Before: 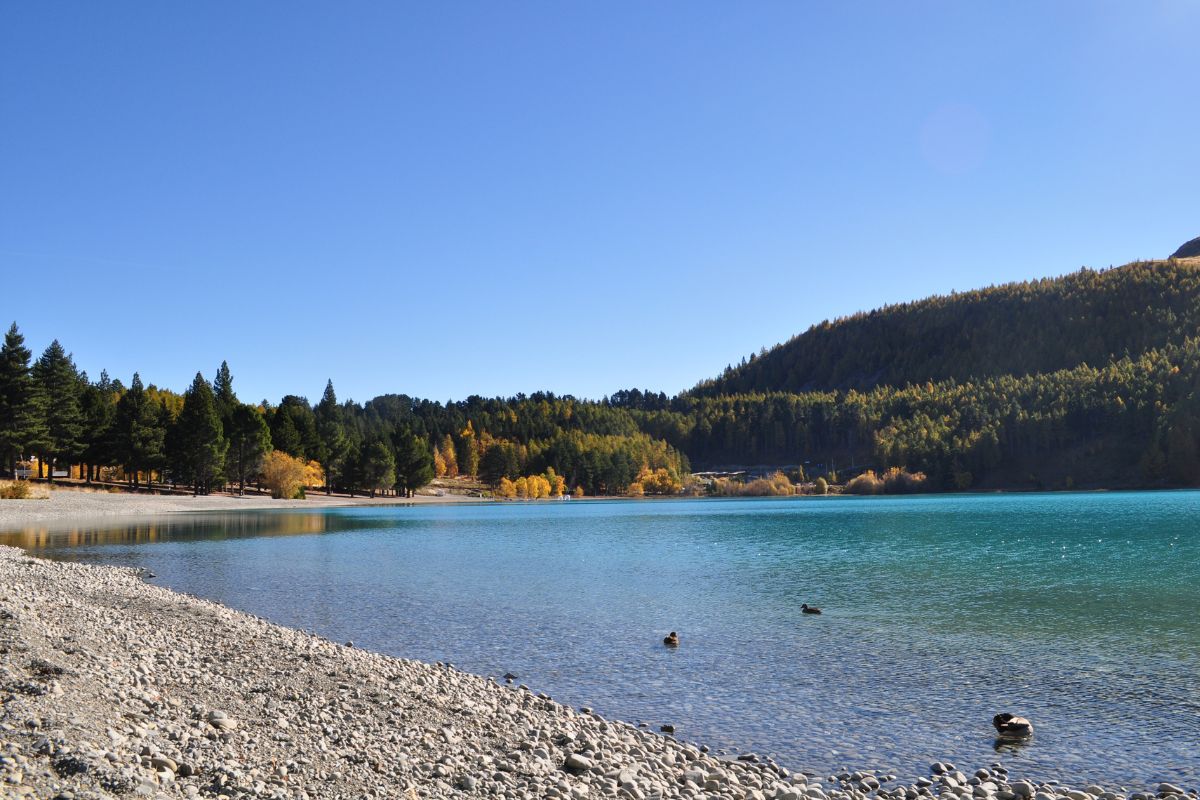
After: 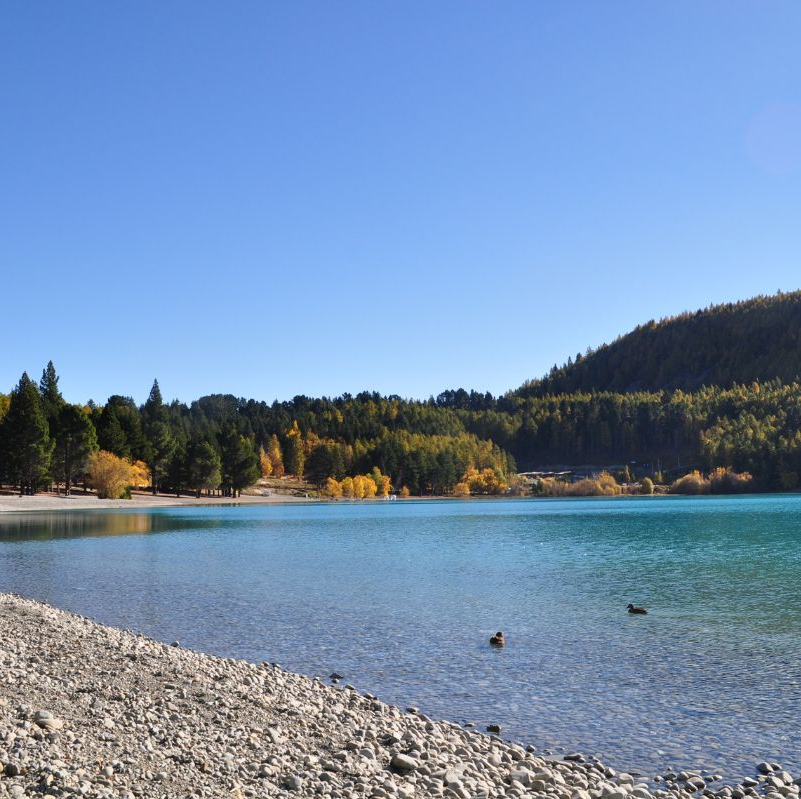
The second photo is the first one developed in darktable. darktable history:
crop and rotate: left 14.503%, right 18.668%
